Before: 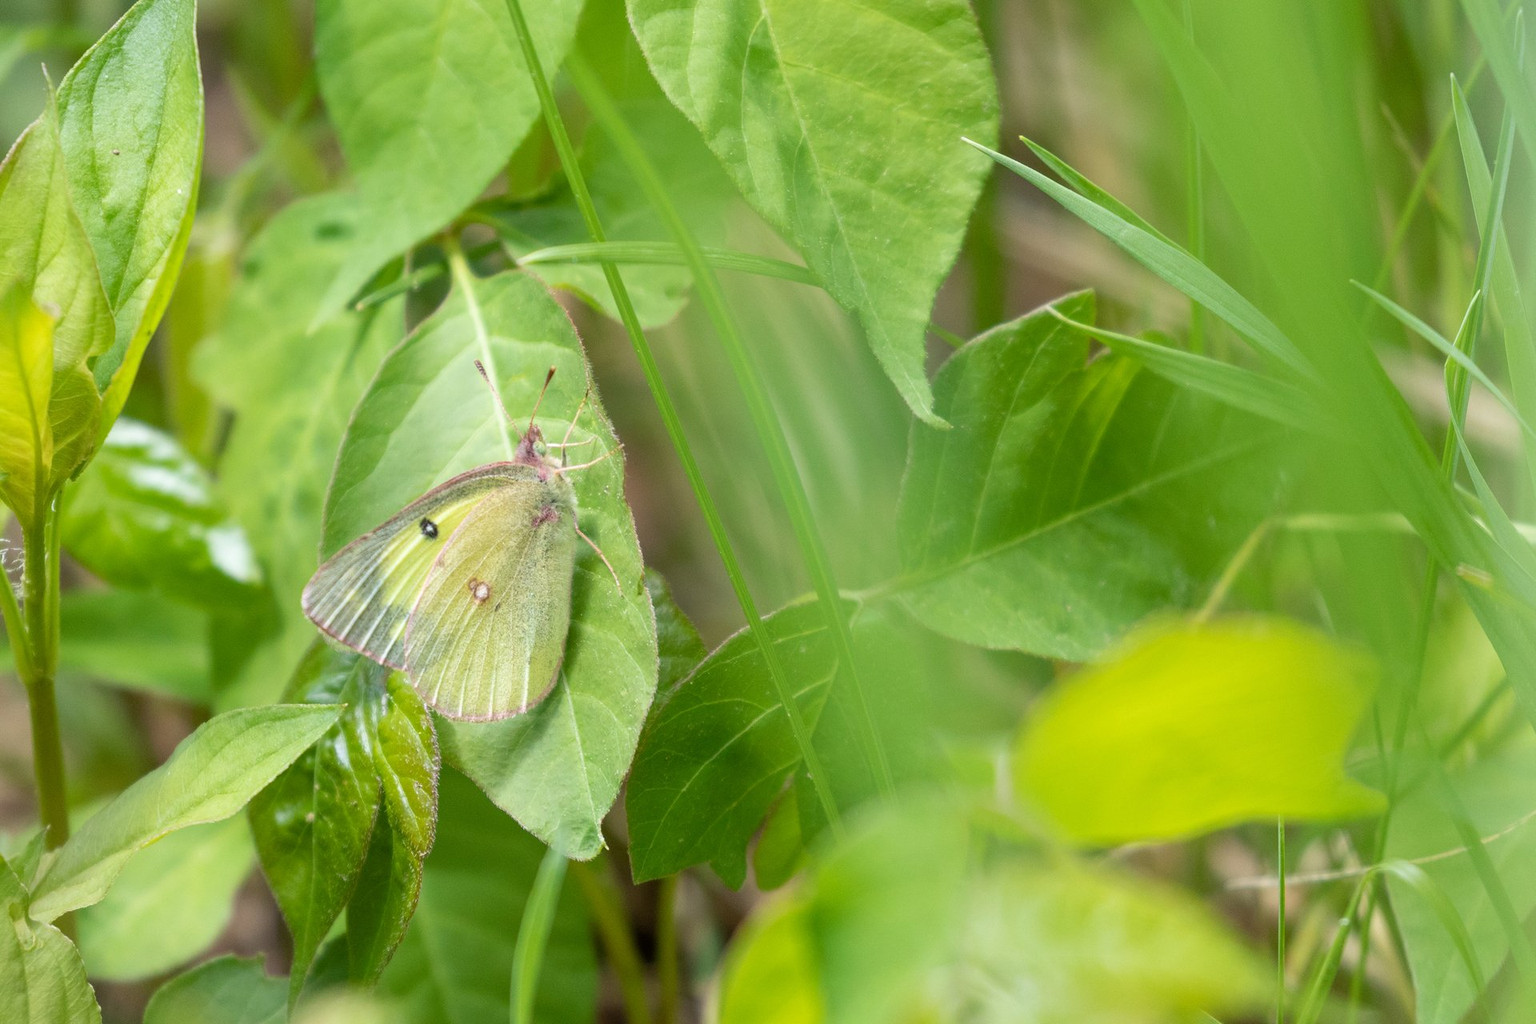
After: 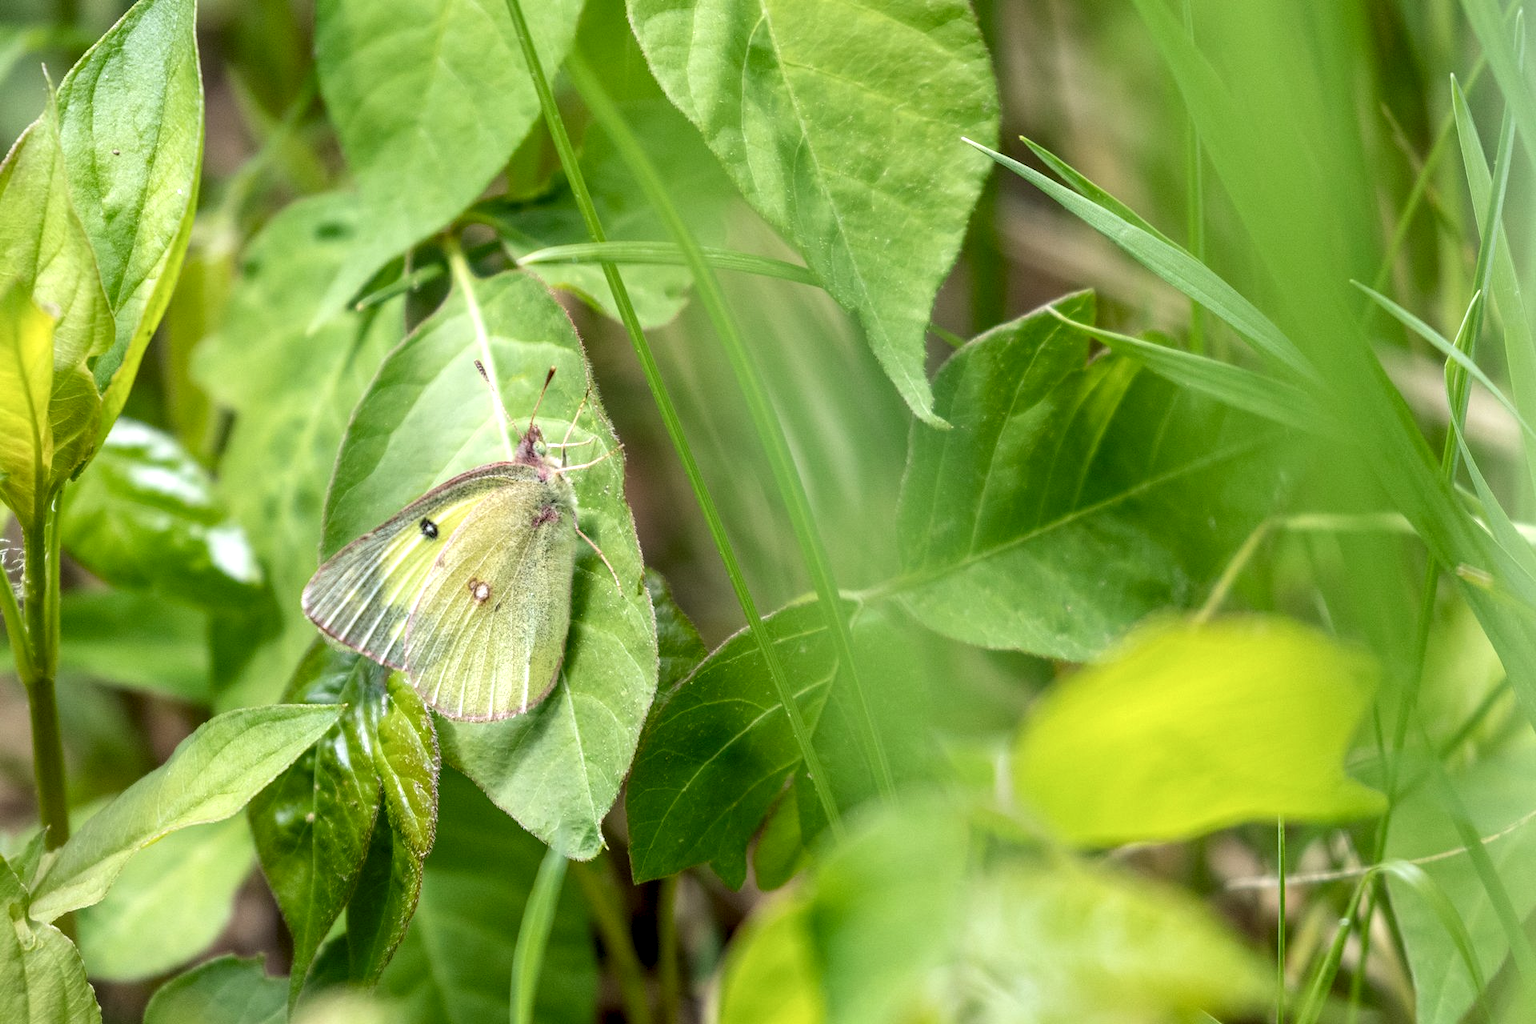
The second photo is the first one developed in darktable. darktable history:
local contrast: highlights 60%, shadows 63%, detail 160%
